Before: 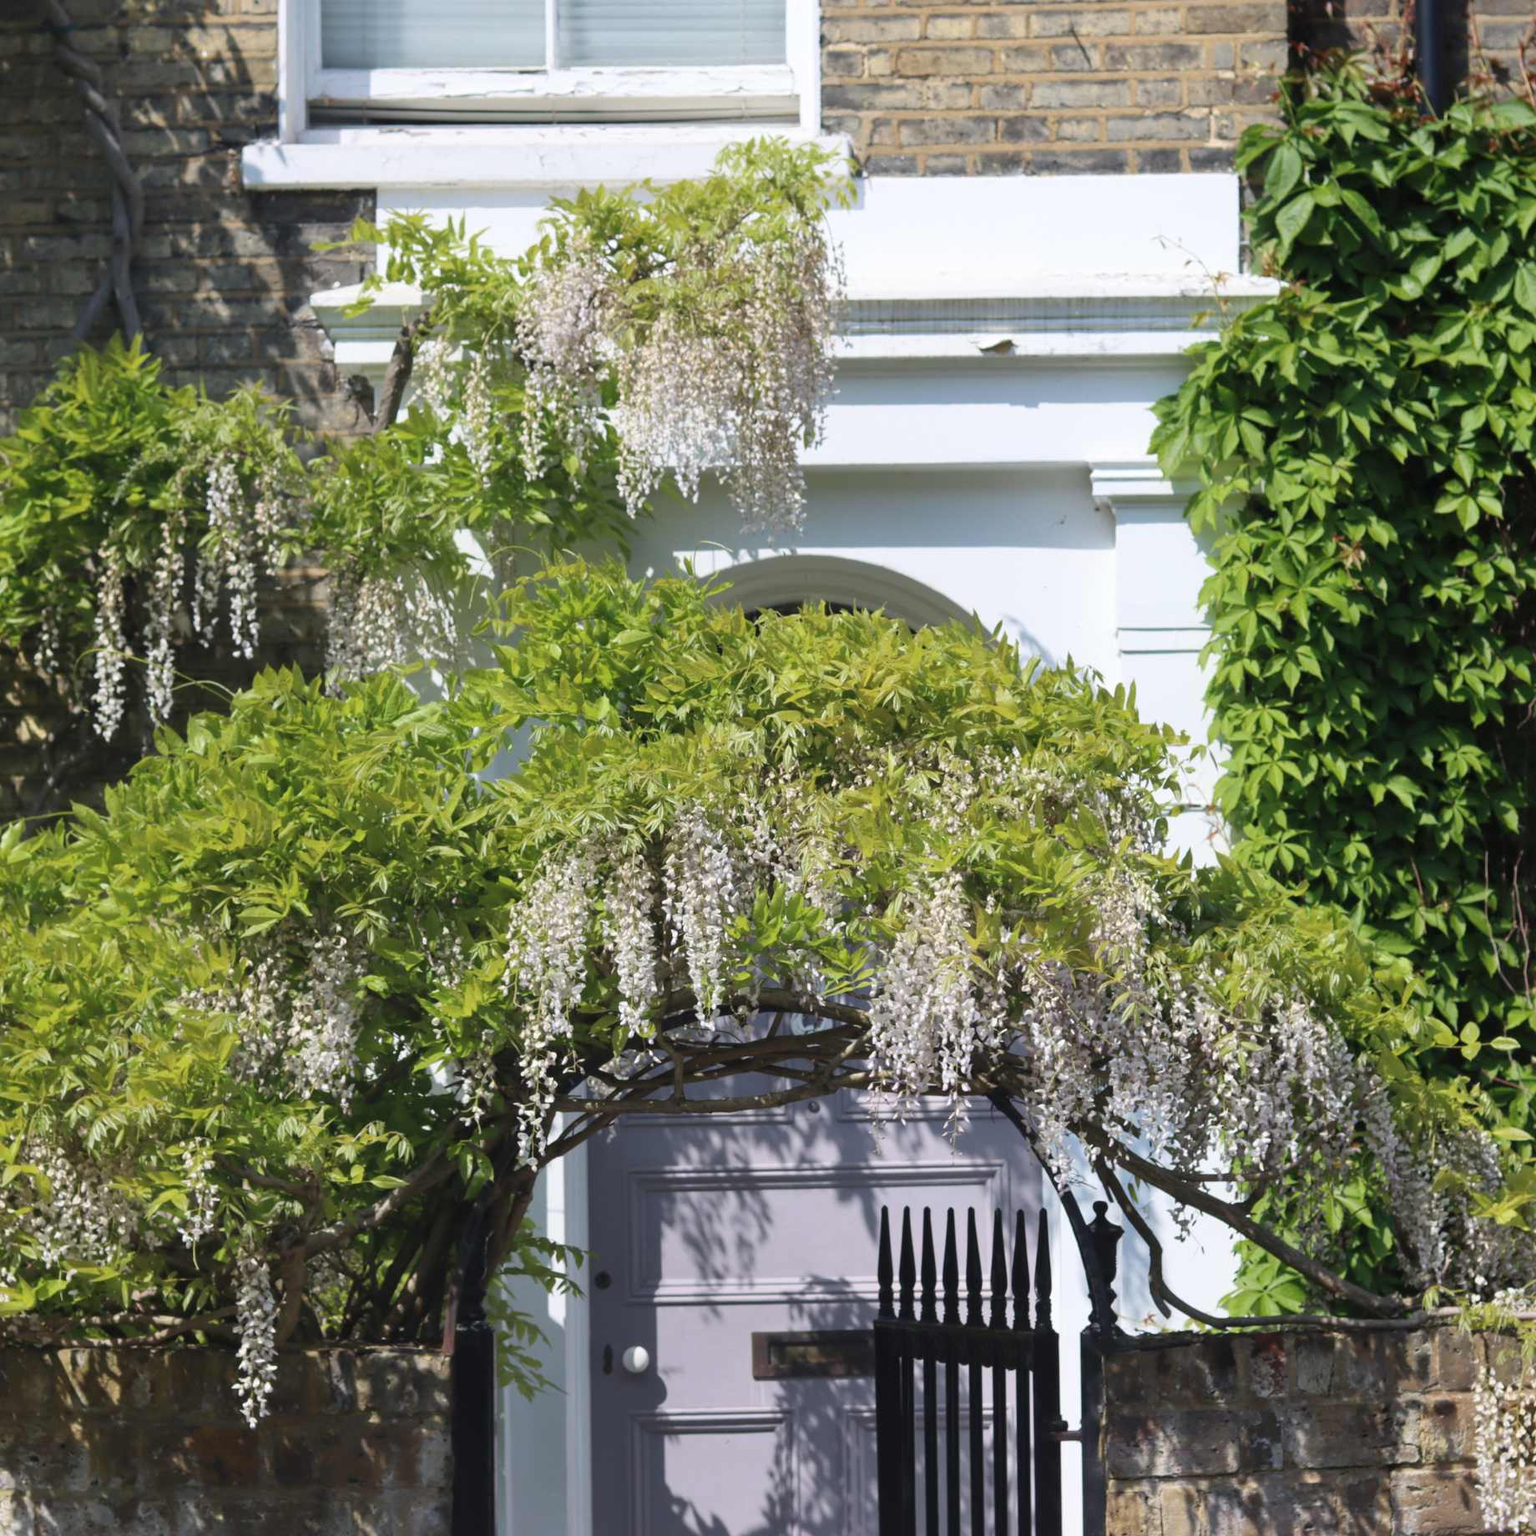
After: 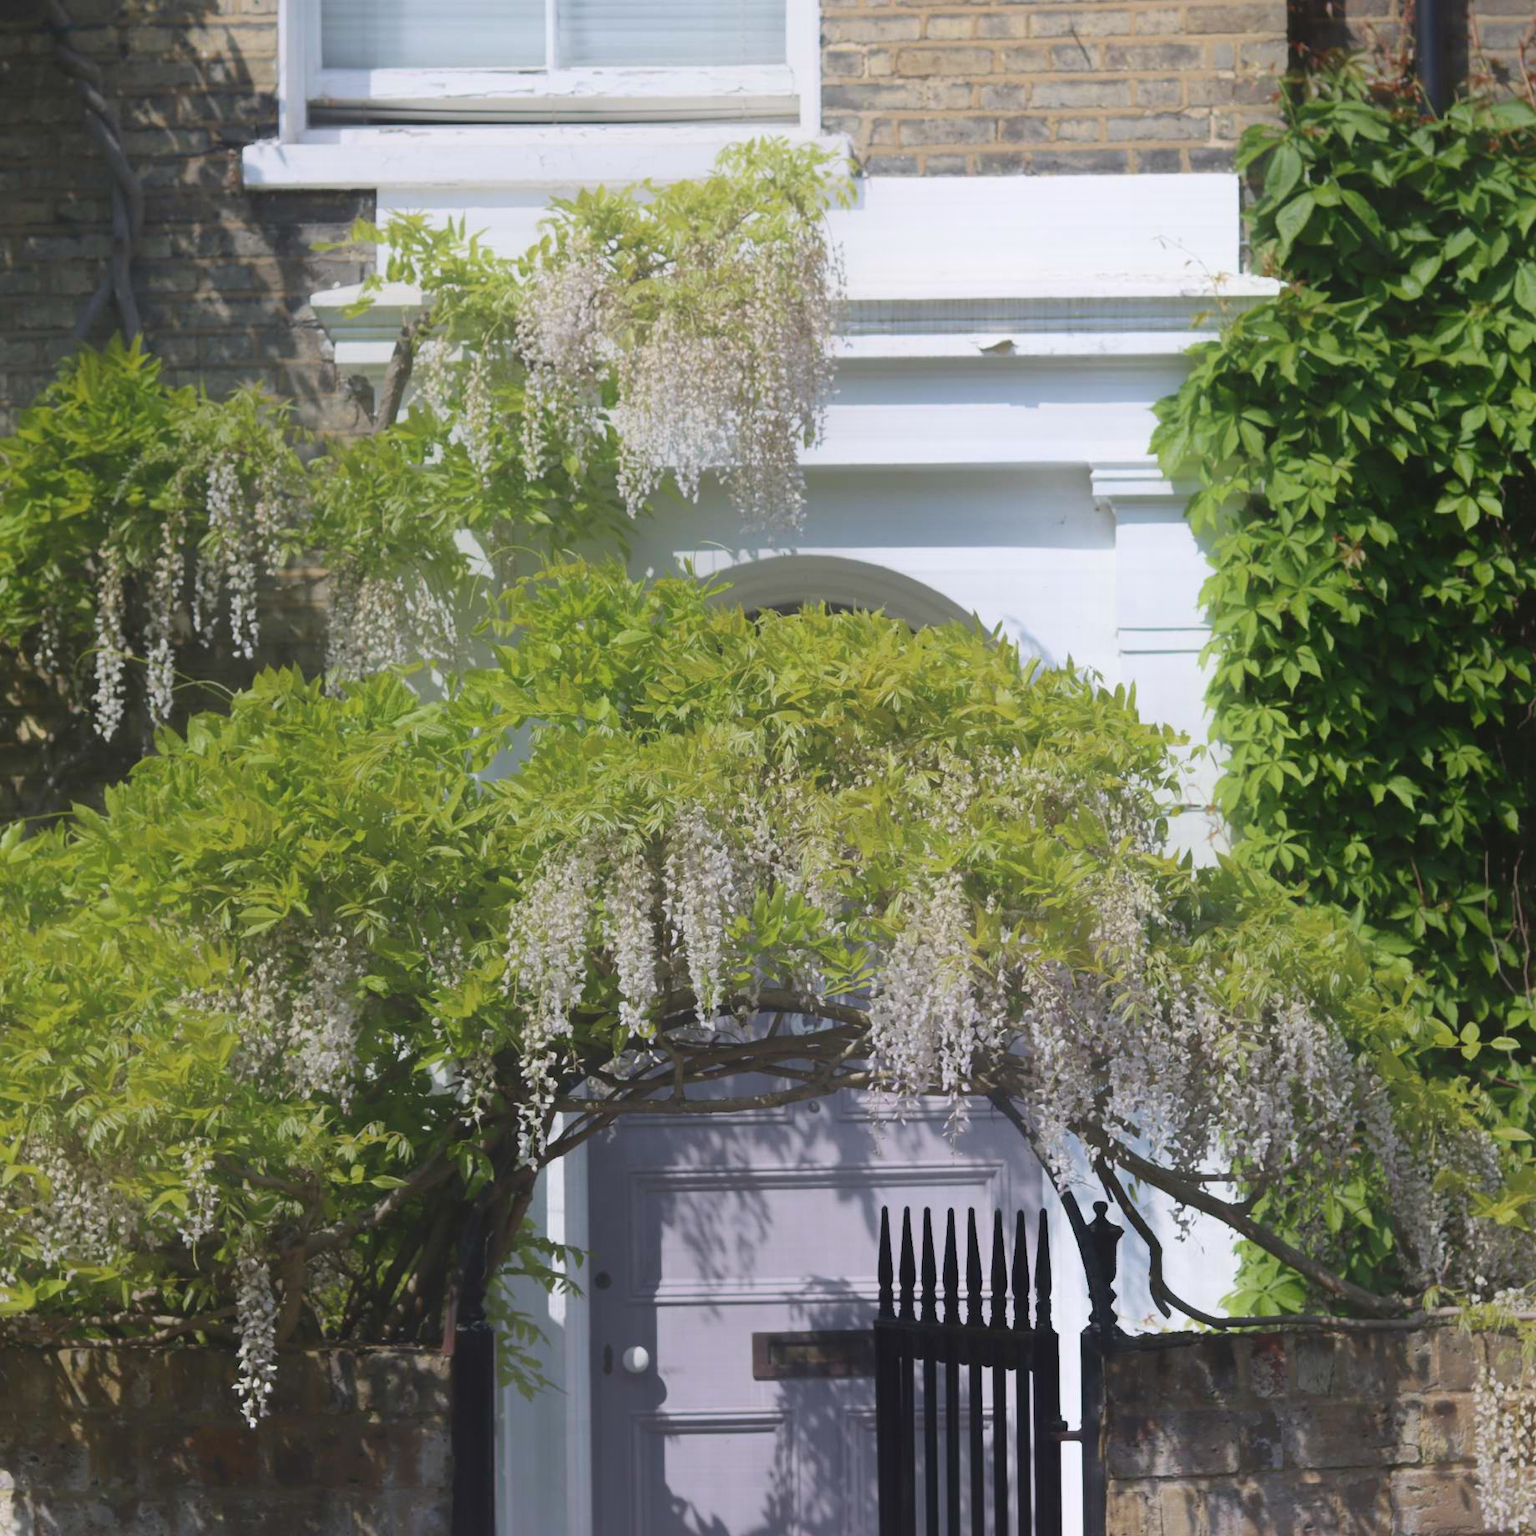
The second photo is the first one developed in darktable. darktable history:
white balance: red 1.004, blue 1.024
contrast equalizer: octaves 7, y [[0.6 ×6], [0.55 ×6], [0 ×6], [0 ×6], [0 ×6]], mix -1
